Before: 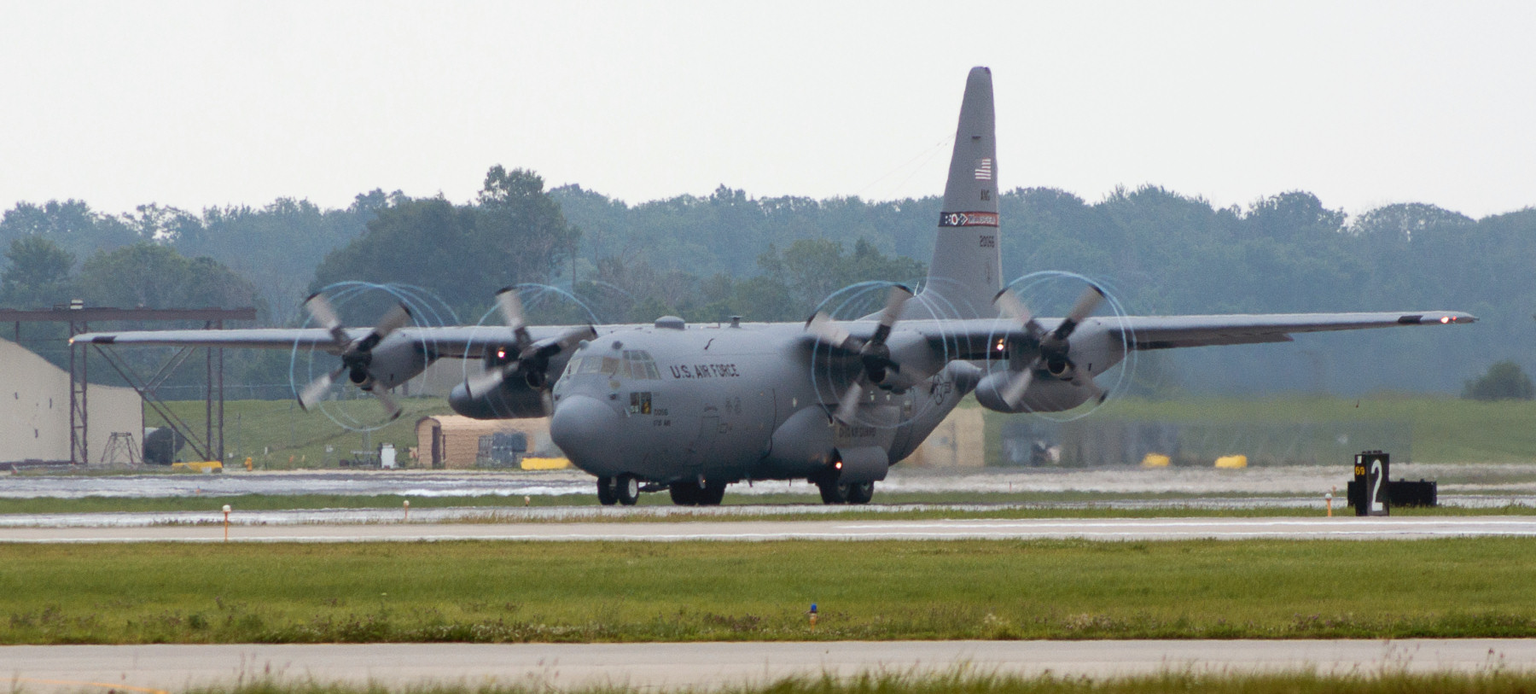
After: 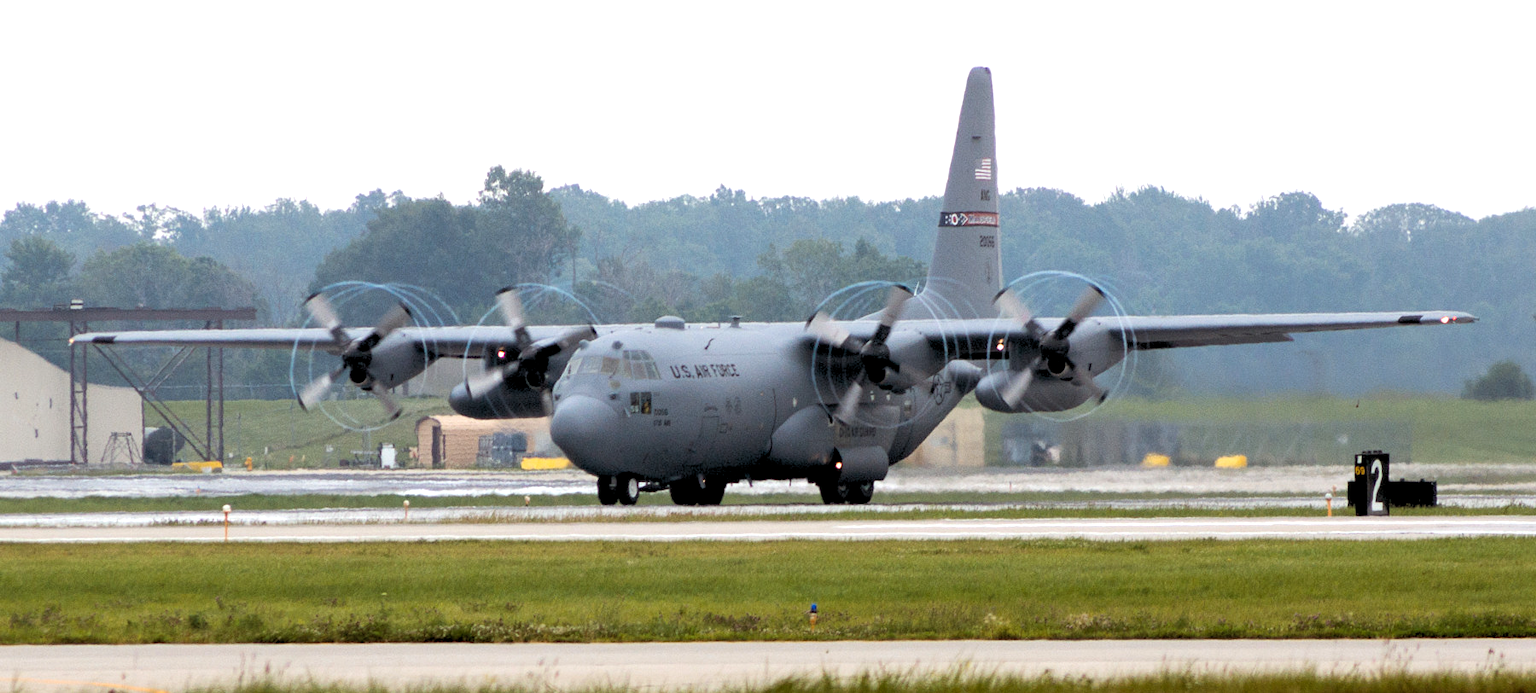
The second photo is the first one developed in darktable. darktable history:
vibrance: vibrance 60%
tone equalizer: -8 EV -0.417 EV, -7 EV -0.389 EV, -6 EV -0.333 EV, -5 EV -0.222 EV, -3 EV 0.222 EV, -2 EV 0.333 EV, -1 EV 0.389 EV, +0 EV 0.417 EV, edges refinement/feathering 500, mask exposure compensation -1.57 EV, preserve details no
rgb levels: levels [[0.013, 0.434, 0.89], [0, 0.5, 1], [0, 0.5, 1]]
color correction: saturation 0.98
